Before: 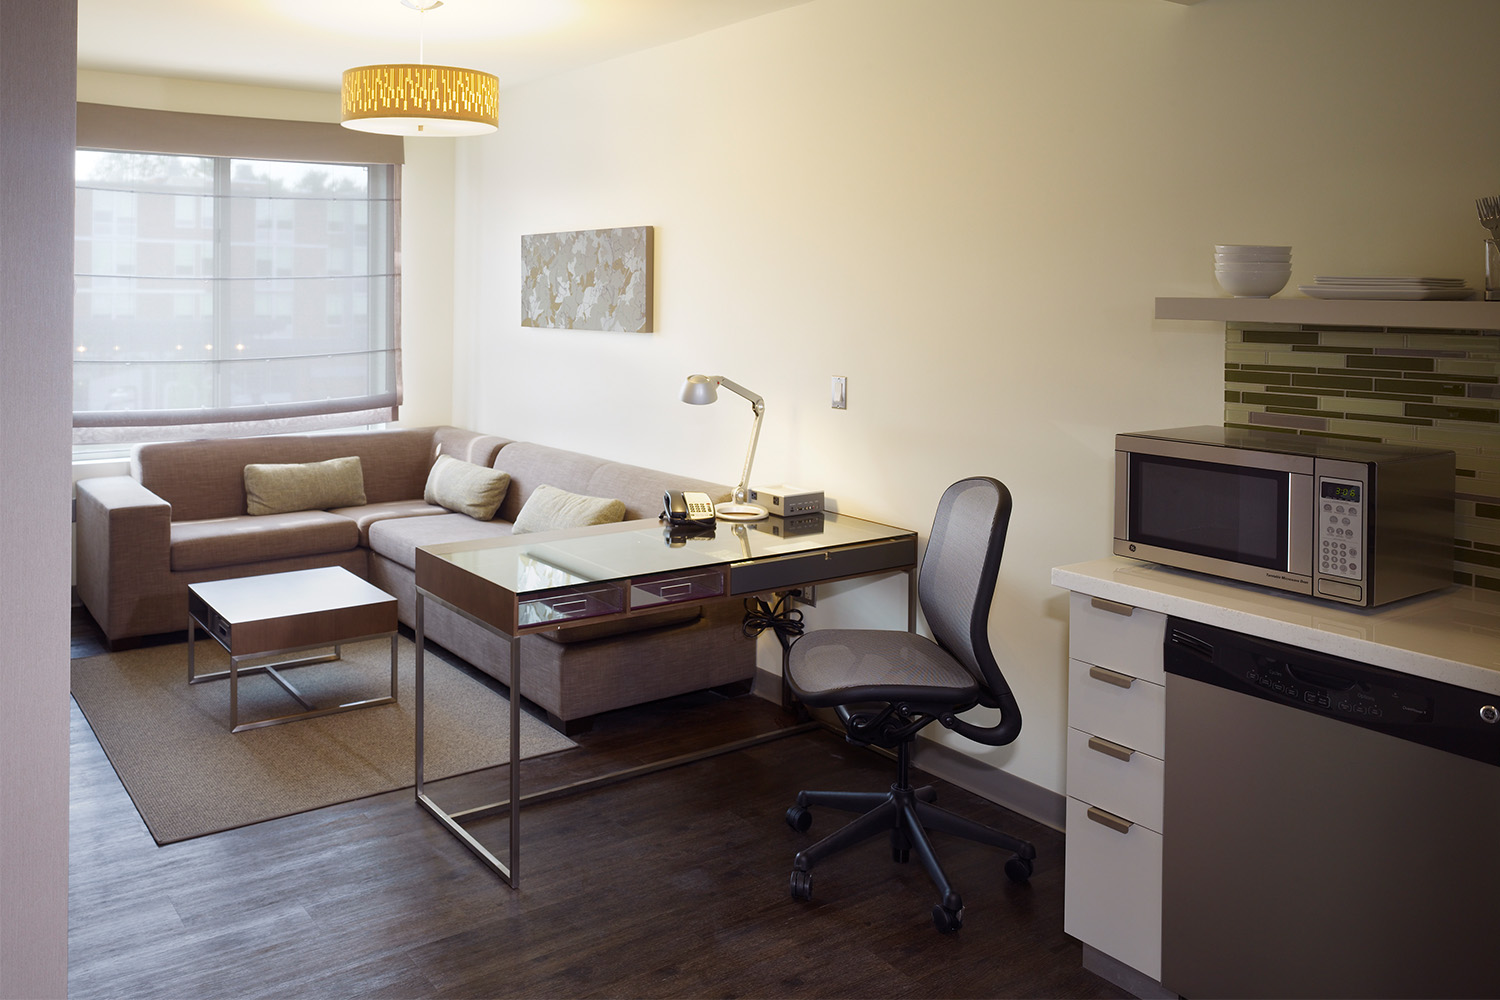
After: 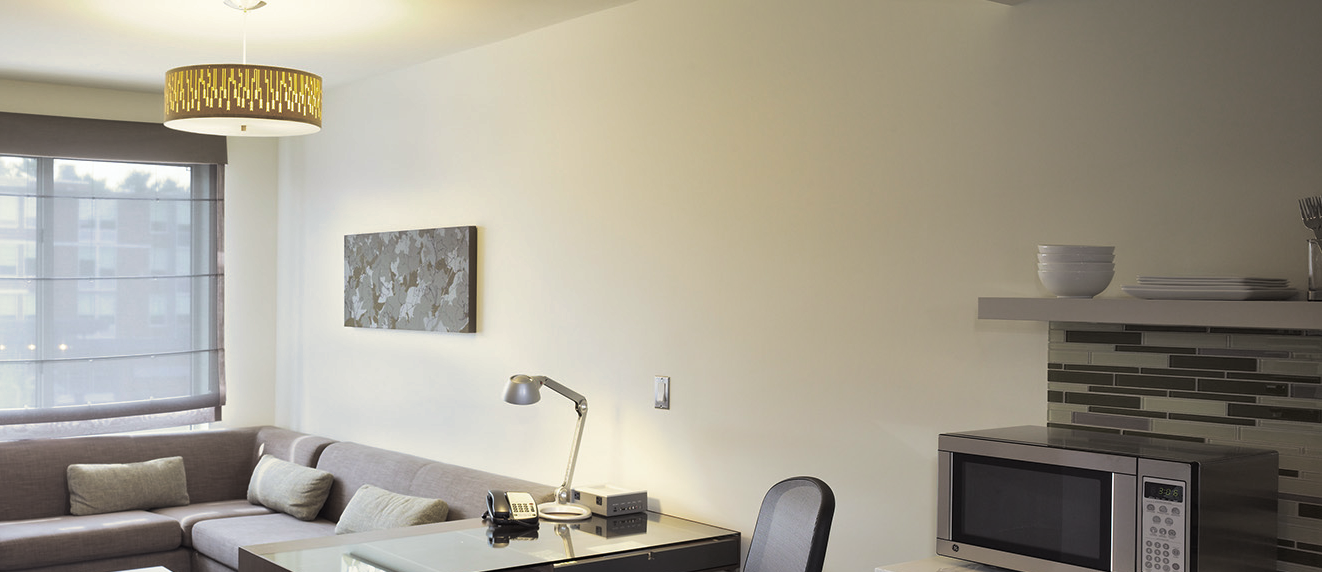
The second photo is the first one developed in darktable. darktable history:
white balance: red 0.982, blue 1.018
split-toning: shadows › hue 43.2°, shadows › saturation 0, highlights › hue 50.4°, highlights › saturation 1
shadows and highlights: soften with gaussian
exposure: compensate highlight preservation false
crop and rotate: left 11.812%, bottom 42.776%
